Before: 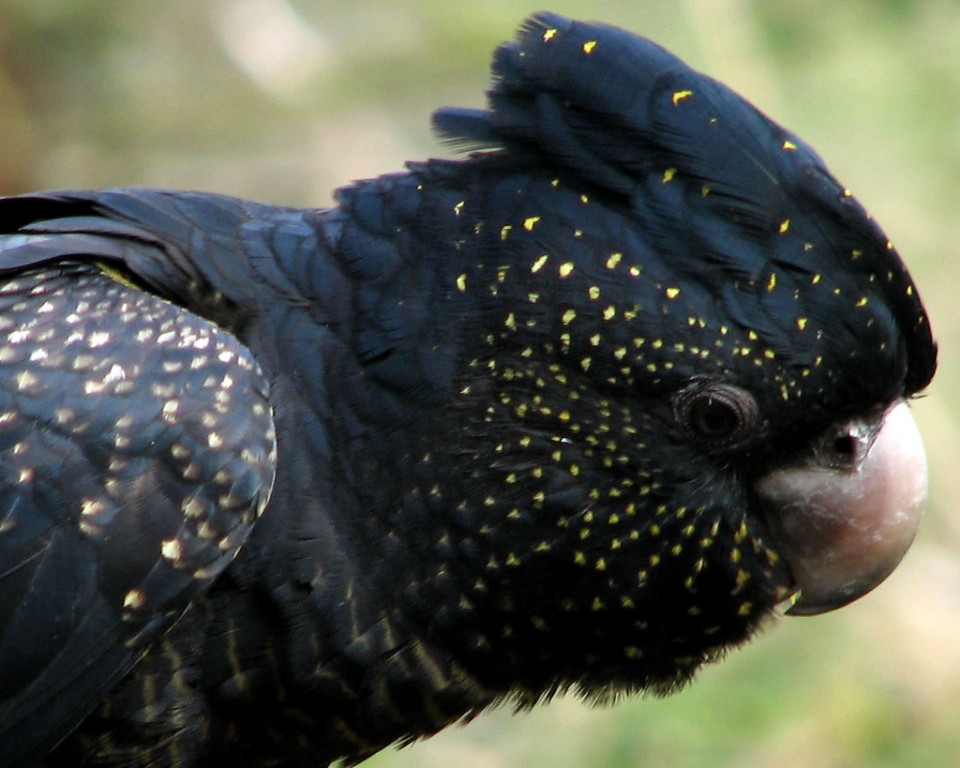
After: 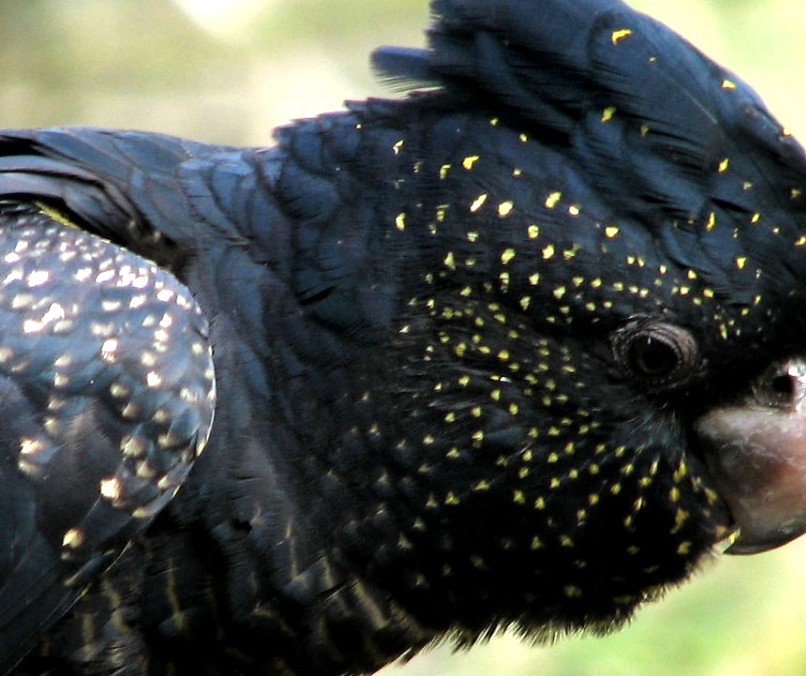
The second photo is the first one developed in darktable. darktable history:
tone equalizer: -8 EV -0.427 EV, -7 EV -0.393 EV, -6 EV -0.325 EV, -5 EV -0.187 EV, -3 EV 0.213 EV, -2 EV 0.336 EV, -1 EV 0.383 EV, +0 EV 0.405 EV
exposure: exposure 0.374 EV, compensate highlight preservation false
crop: left 6.453%, top 7.965%, right 9.551%, bottom 3.957%
local contrast: mode bilateral grid, contrast 21, coarseness 49, detail 119%, midtone range 0.2
